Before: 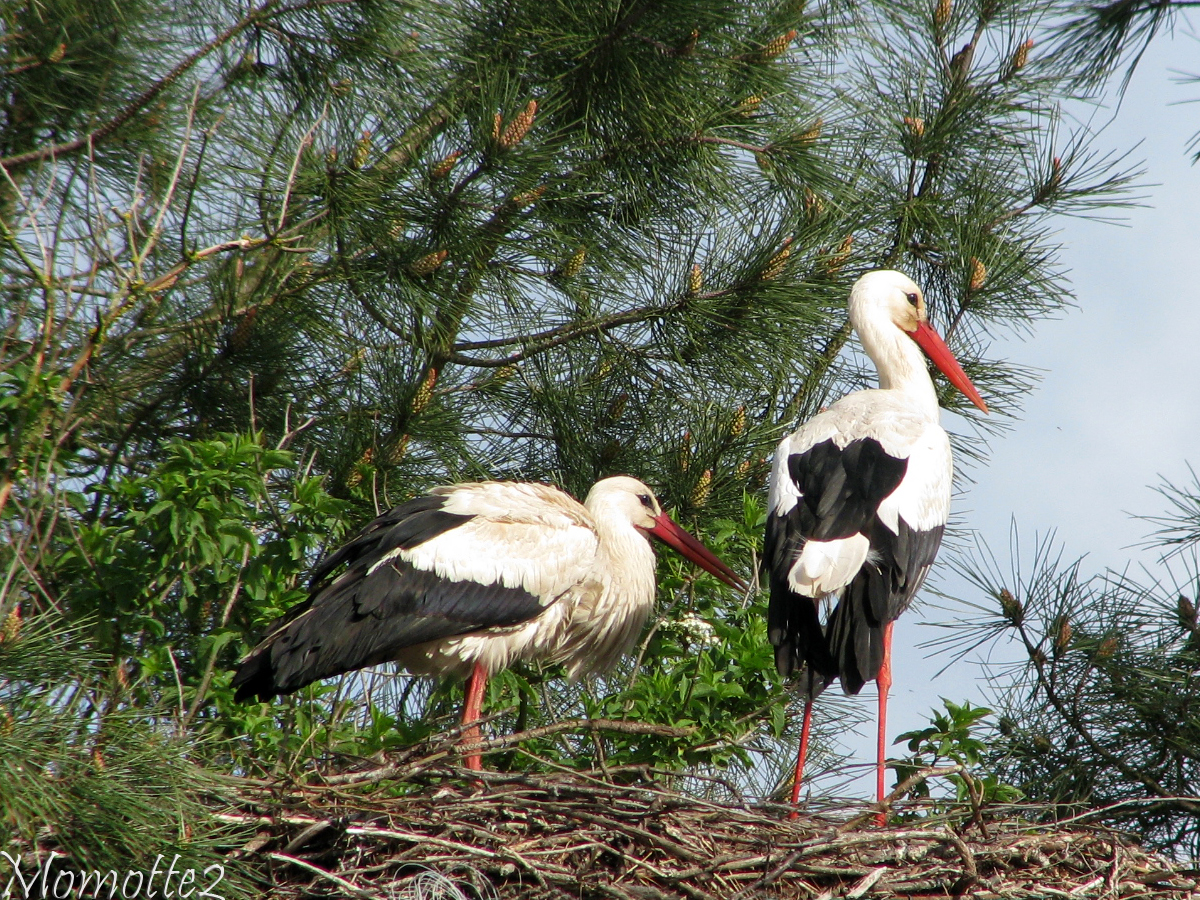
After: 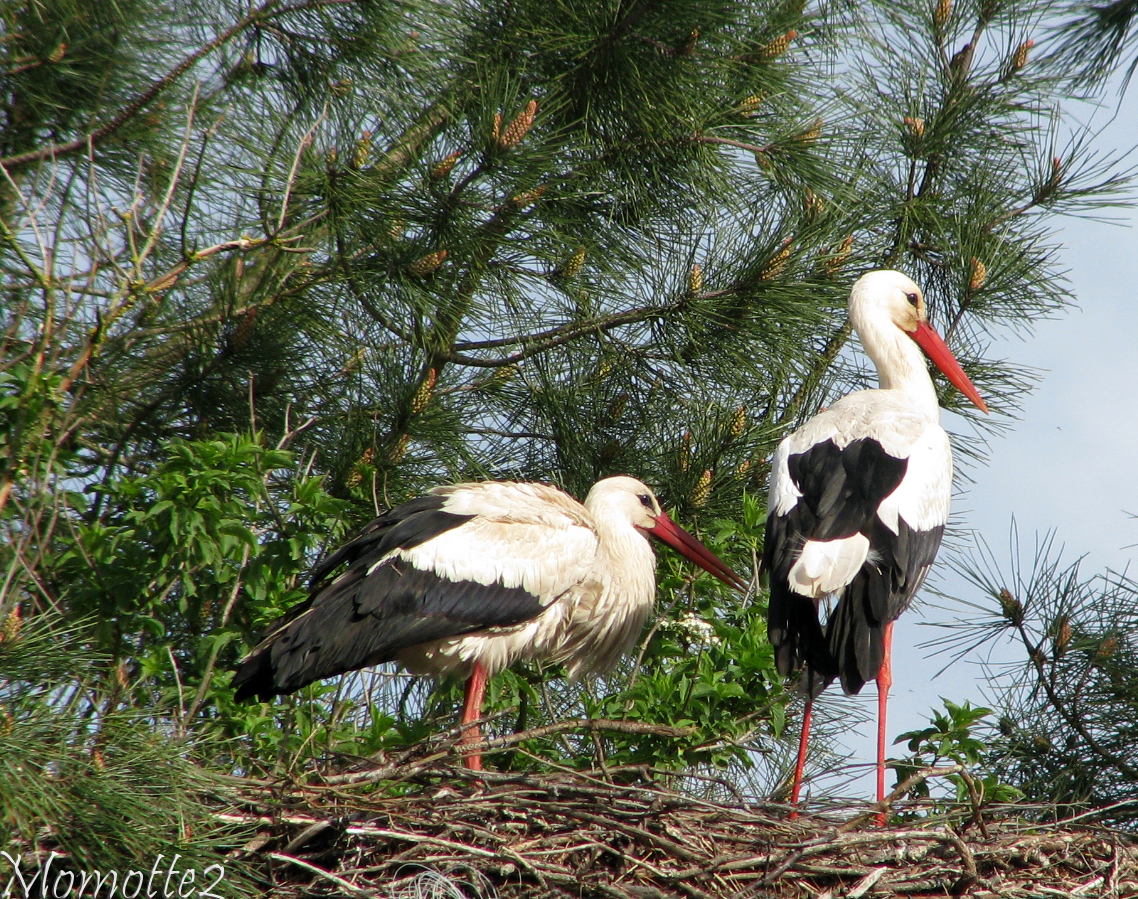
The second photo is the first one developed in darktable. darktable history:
crop and rotate: left 0%, right 5.115%
